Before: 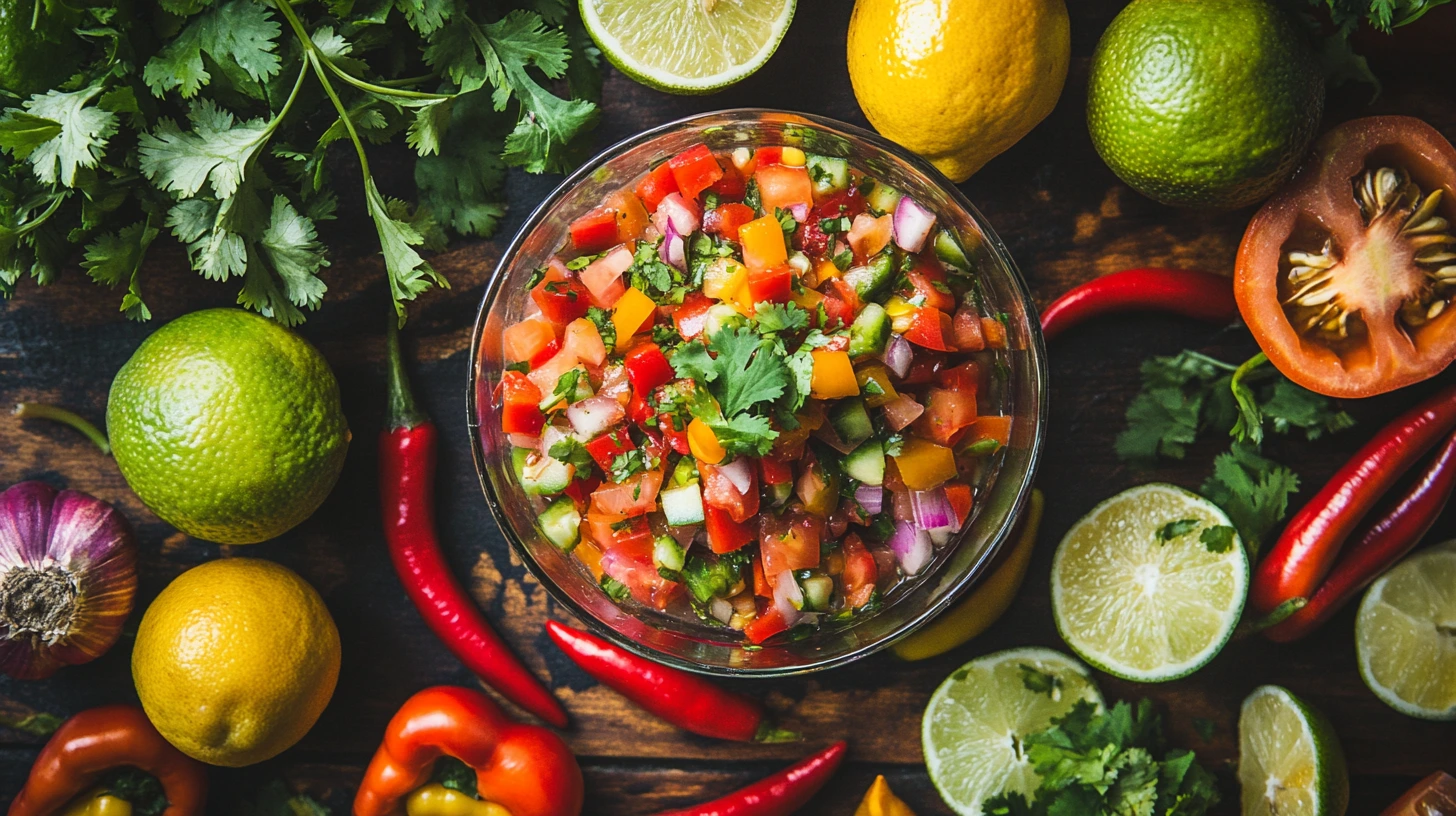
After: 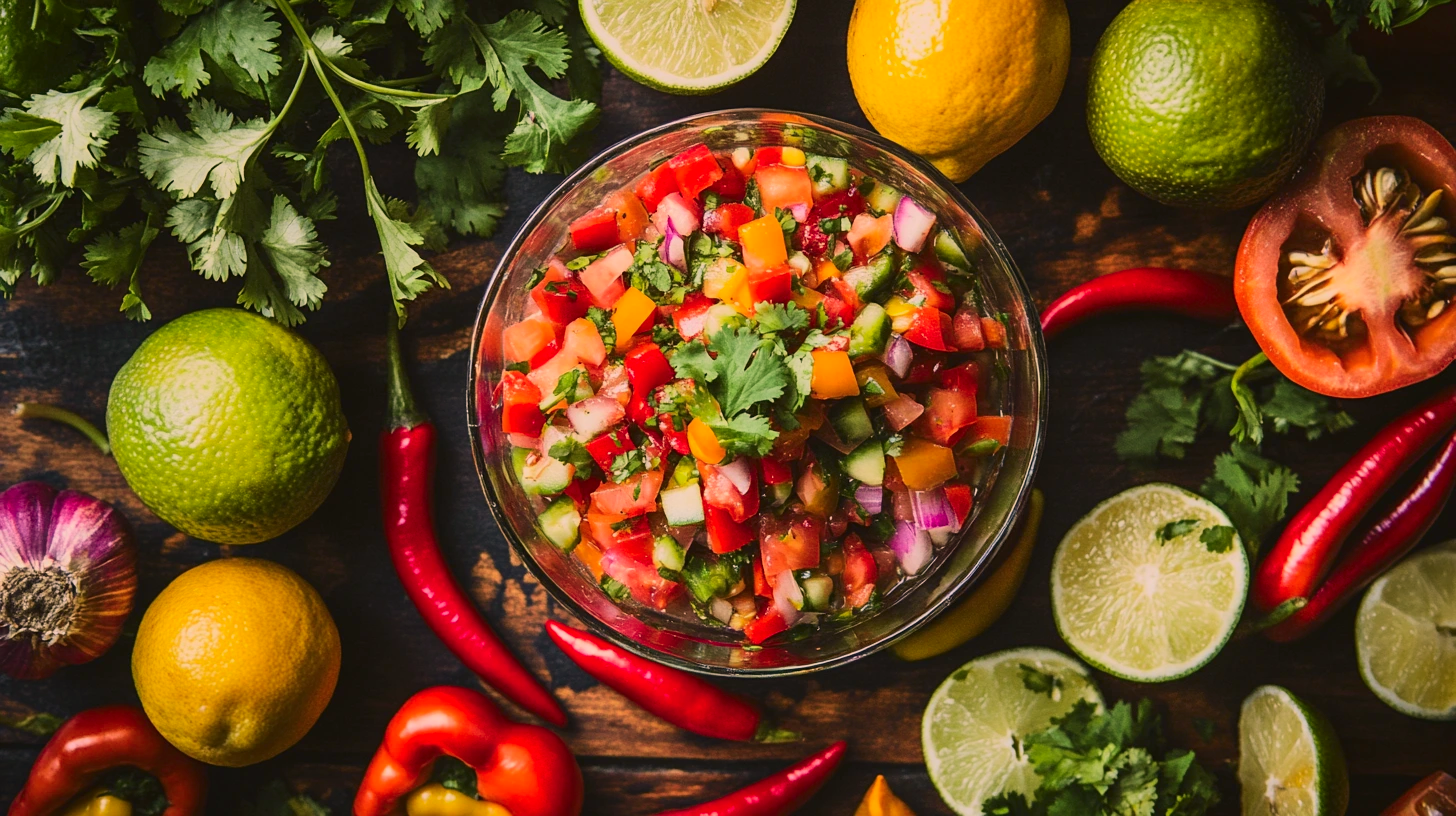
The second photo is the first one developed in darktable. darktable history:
tone curve: curves: ch0 [(0, 0) (0.091, 0.074) (0.184, 0.168) (0.491, 0.519) (0.748, 0.765) (1, 0.919)]; ch1 [(0, 0) (0.179, 0.173) (0.322, 0.32) (0.424, 0.424) (0.502, 0.504) (0.56, 0.578) (0.631, 0.667) (0.777, 0.806) (1, 1)]; ch2 [(0, 0) (0.434, 0.447) (0.483, 0.487) (0.547, 0.564) (0.676, 0.673) (1, 1)], color space Lab, independent channels, preserve colors none
exposure: exposure -0.177 EV, compensate highlight preservation false
color correction: highlights a* 11.96, highlights b* 11.58
